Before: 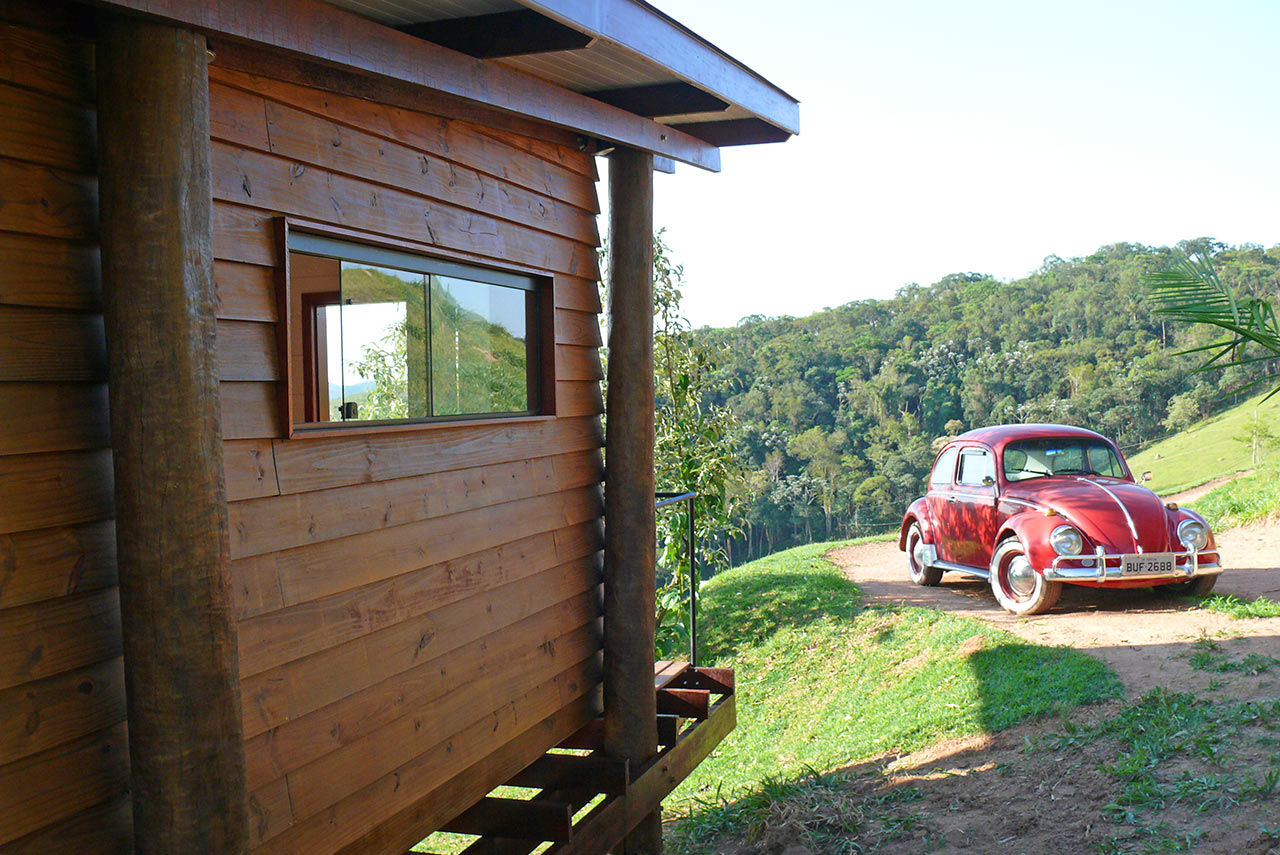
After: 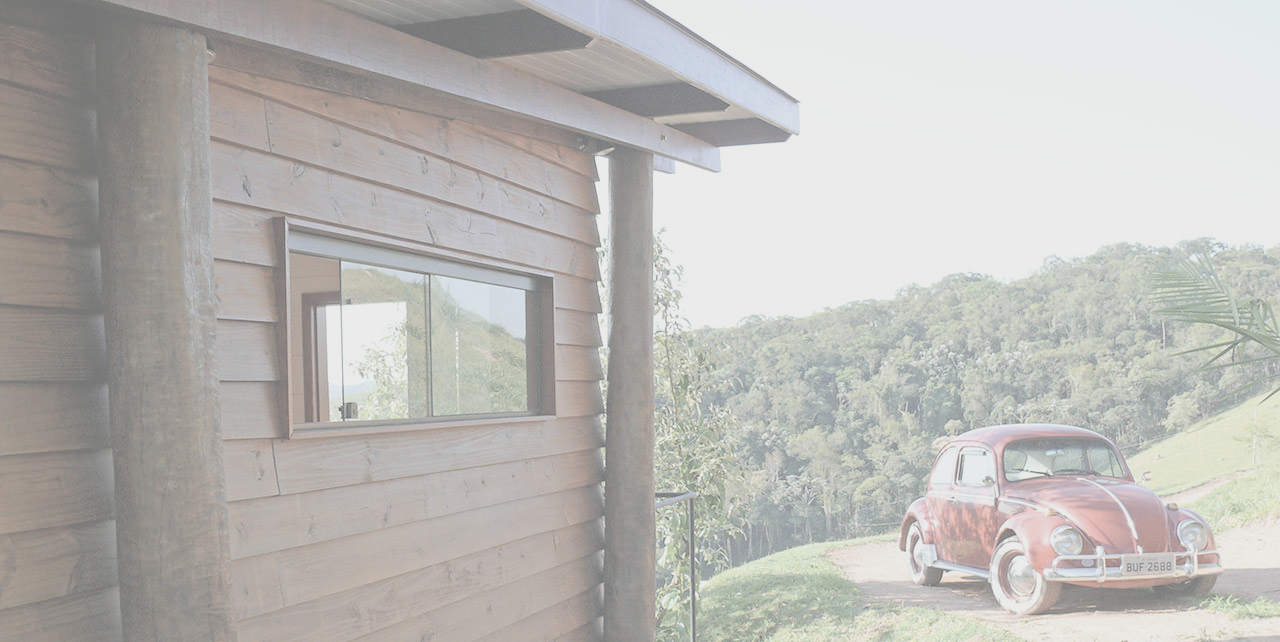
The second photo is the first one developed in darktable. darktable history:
crop: bottom 24.849%
contrast brightness saturation: contrast -0.324, brightness 0.763, saturation -0.766
